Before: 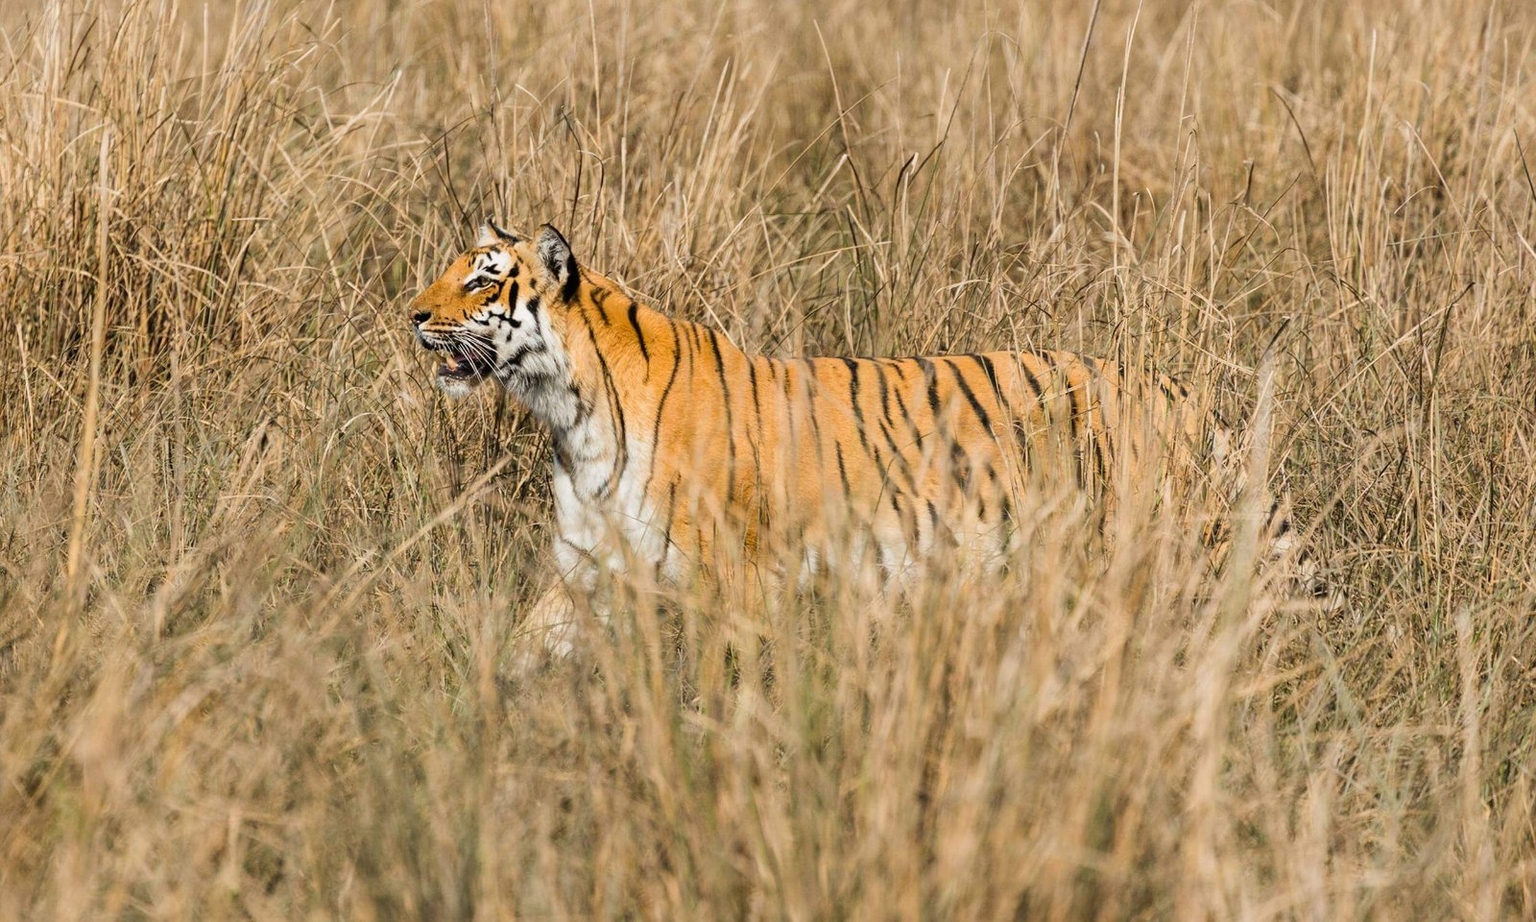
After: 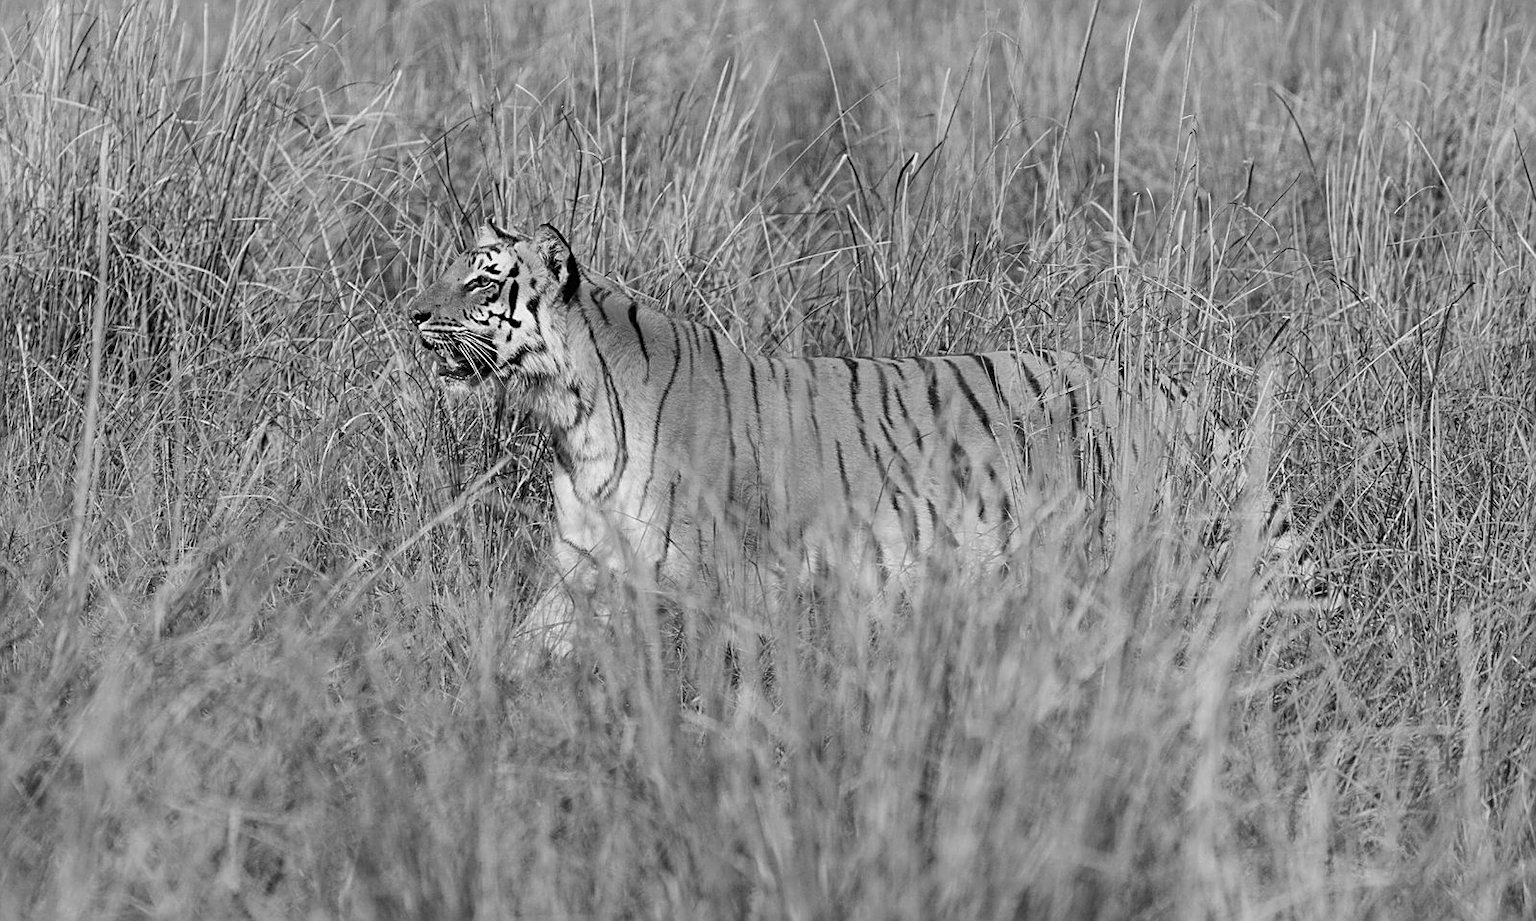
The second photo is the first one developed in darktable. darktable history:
white balance: red 0.982, blue 1.018
monochrome: a -11.7, b 1.62, size 0.5, highlights 0.38
sharpen: on, module defaults
